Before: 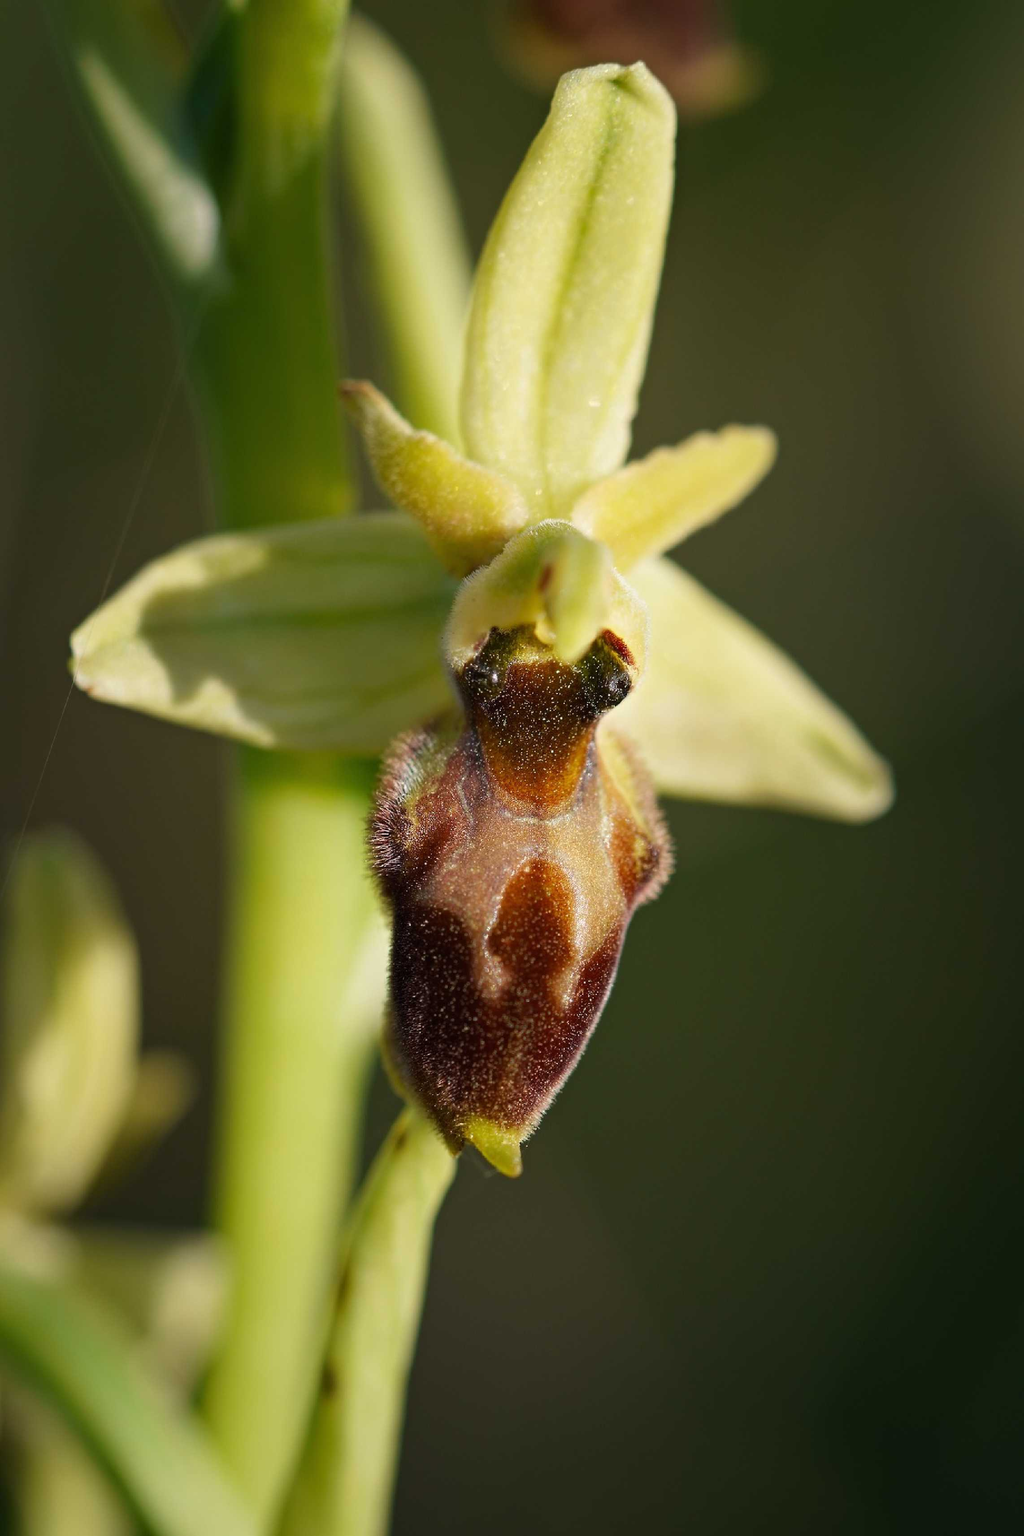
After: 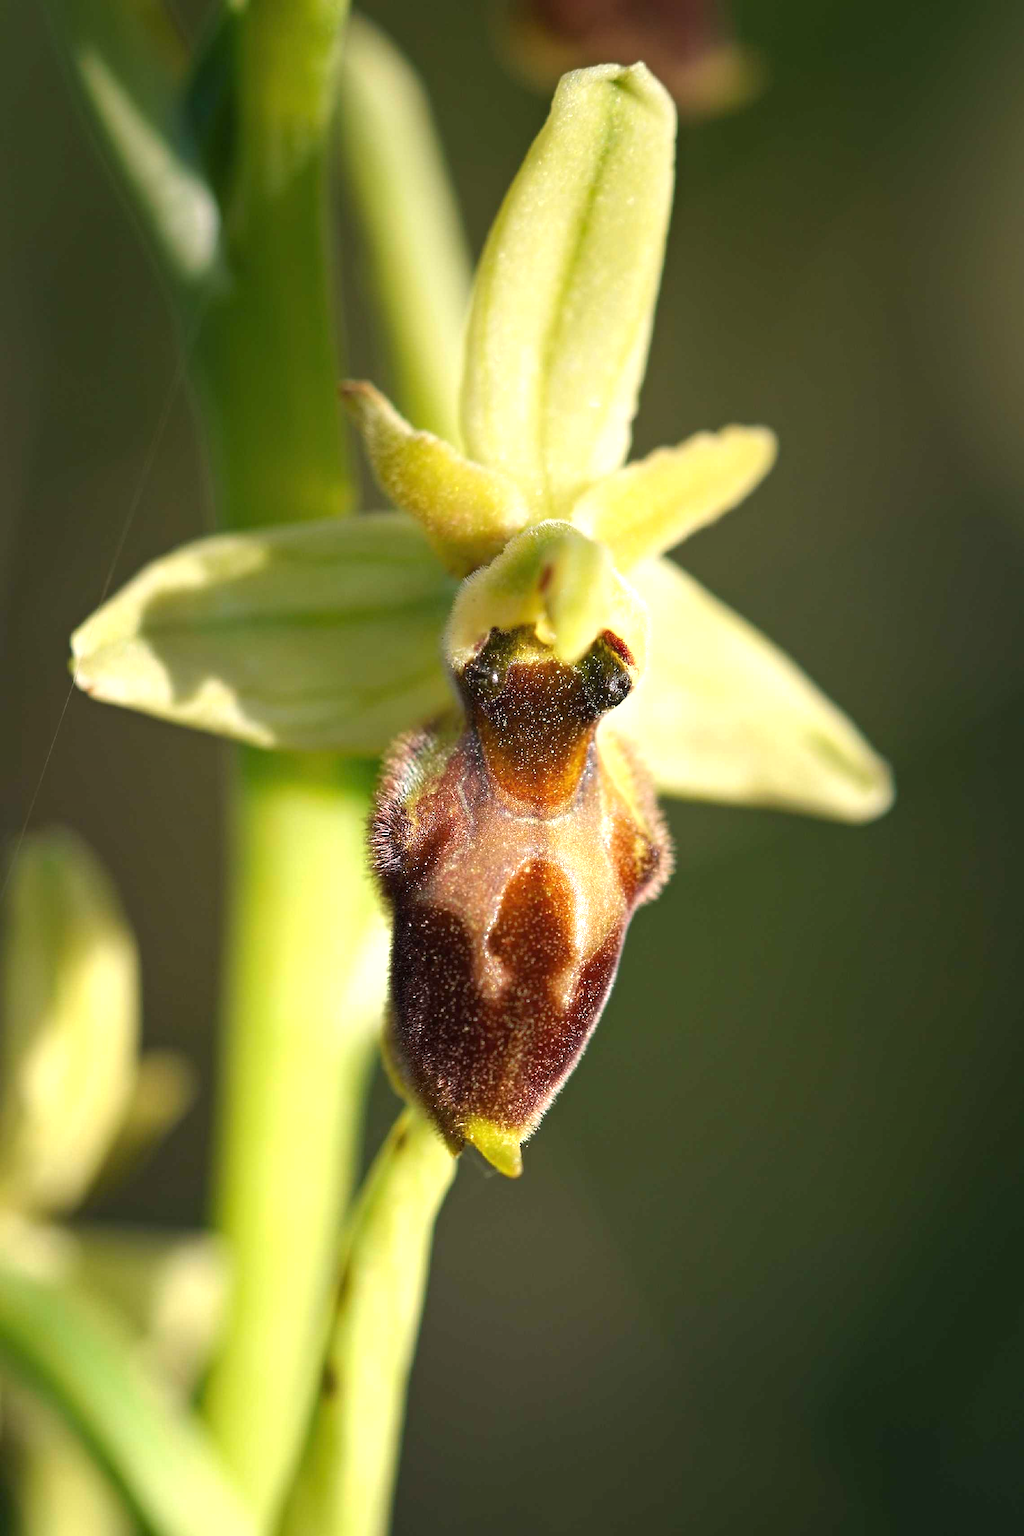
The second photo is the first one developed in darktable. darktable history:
graduated density: on, module defaults
exposure: black level correction 0, exposure 1 EV, compensate exposure bias true, compensate highlight preservation false
